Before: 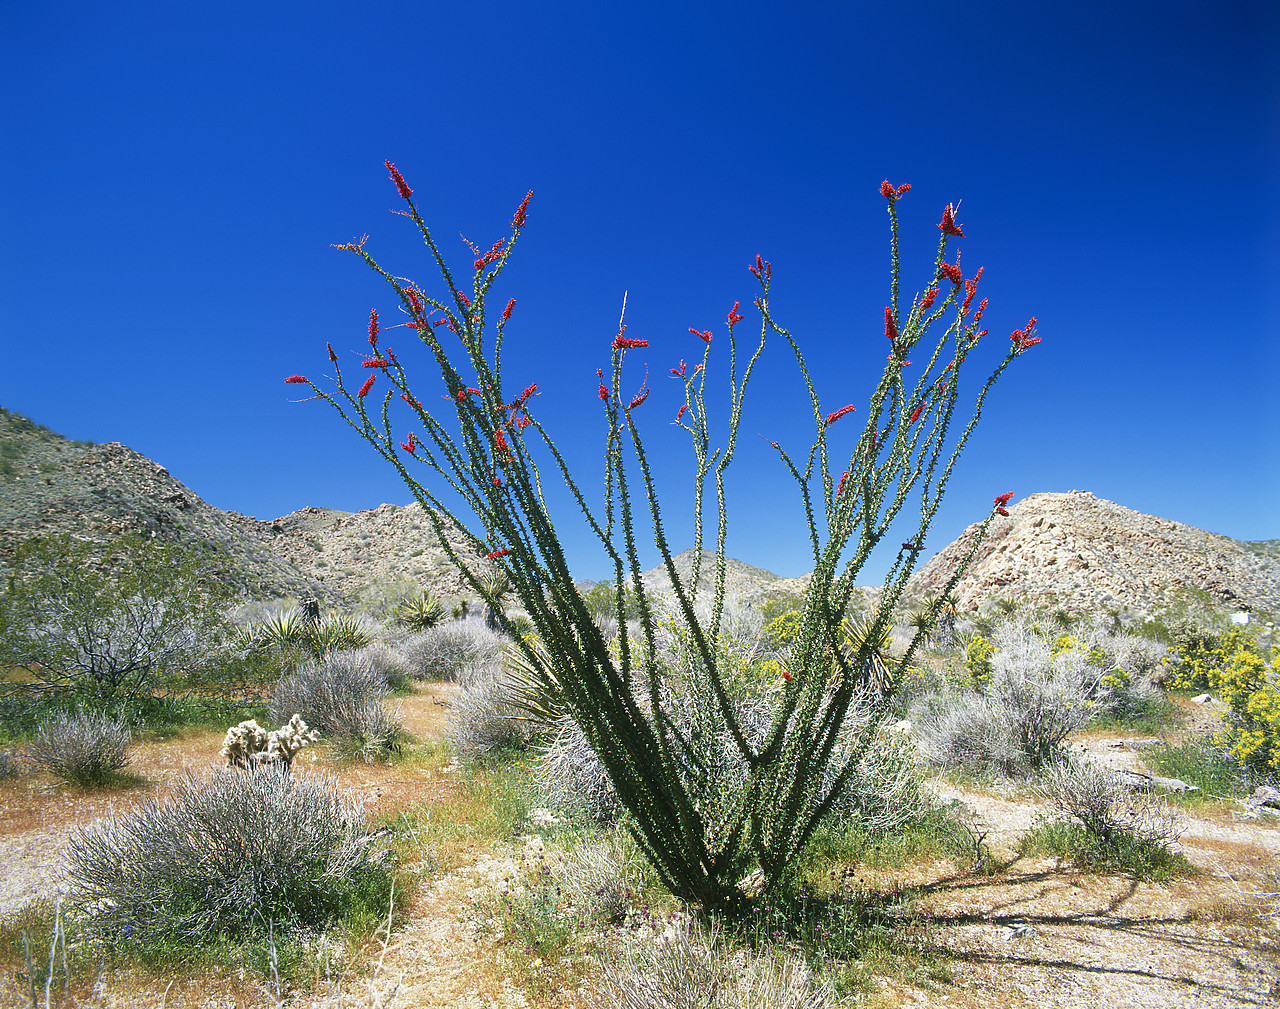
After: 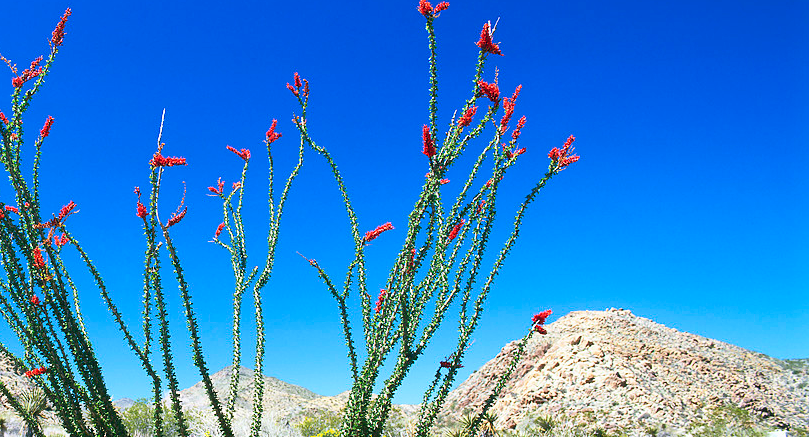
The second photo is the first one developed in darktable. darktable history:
contrast brightness saturation: contrast 0.2, brightness 0.148, saturation 0.137
crop: left 36.134%, top 18.061%, right 0.658%, bottom 38.628%
shadows and highlights: soften with gaussian
